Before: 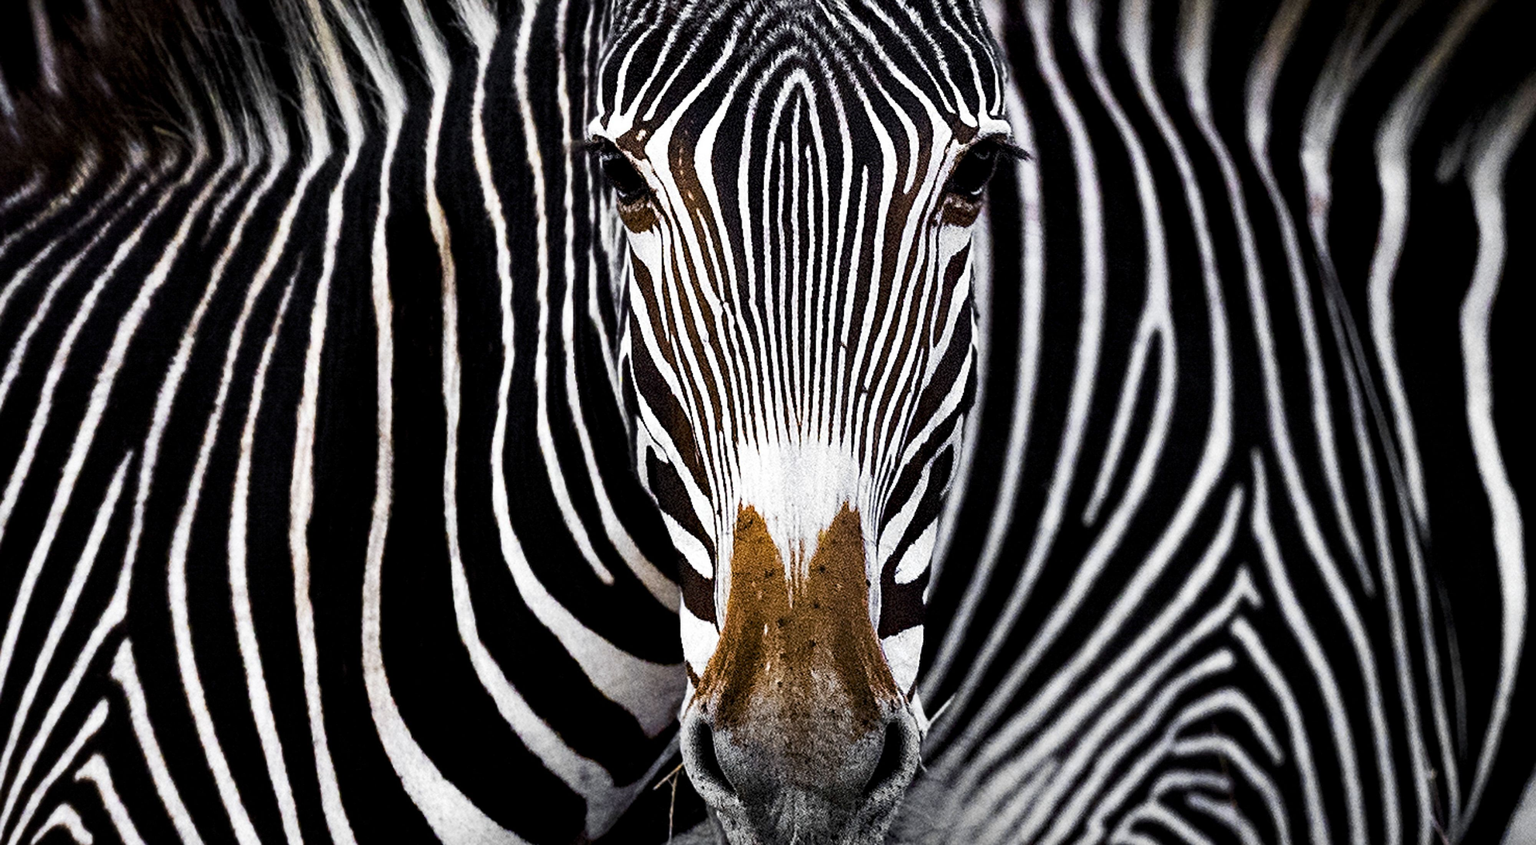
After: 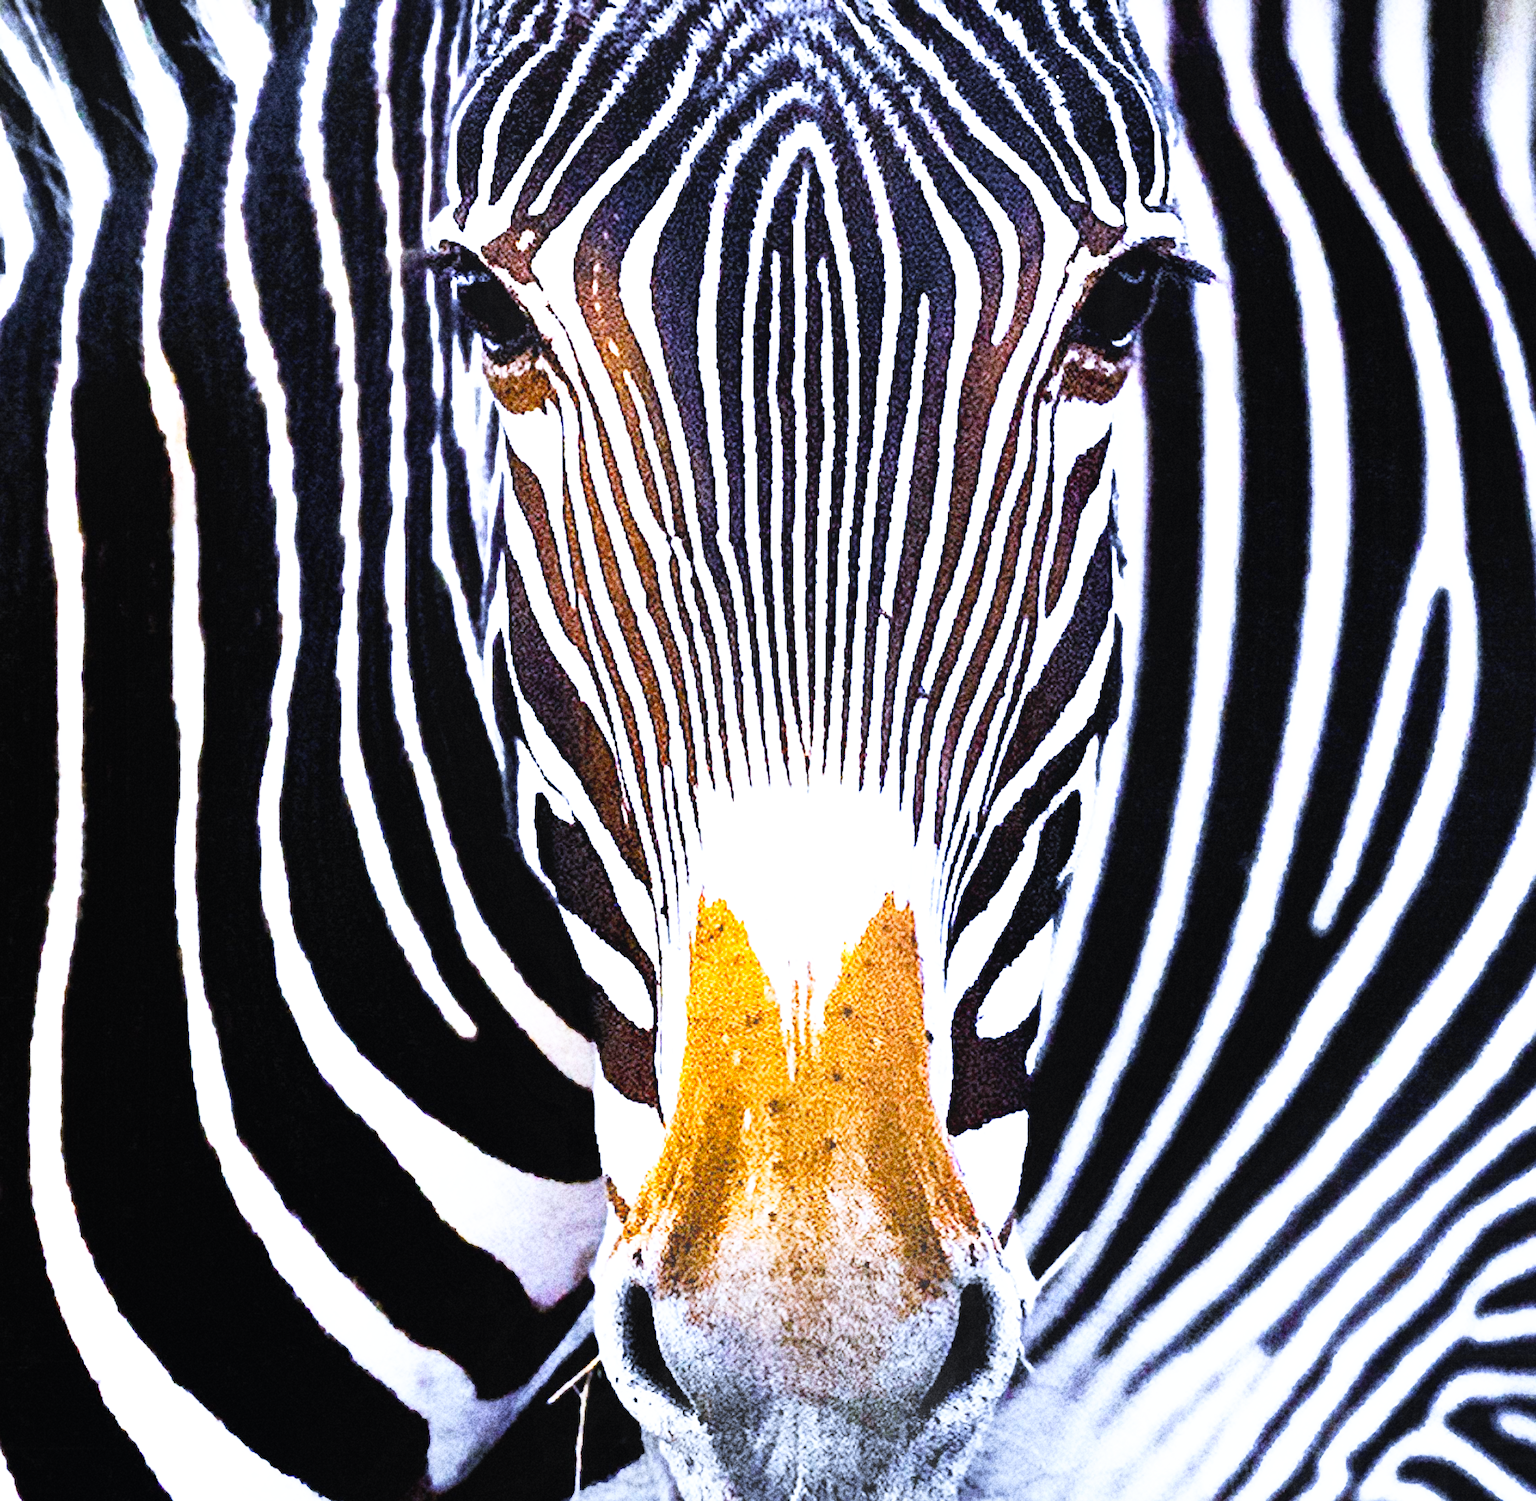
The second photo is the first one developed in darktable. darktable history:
white balance: red 0.948, green 1.02, blue 1.176
contrast equalizer: octaves 7, y [[0.6 ×6], [0.55 ×6], [0 ×6], [0 ×6], [0 ×6]], mix -1
grain: coarseness 10.62 ISO, strength 55.56%
exposure: exposure 1.137 EV, compensate highlight preservation false
crop and rotate: left 22.516%, right 21.234%
contrast brightness saturation: contrast 0.07, brightness 0.18, saturation 0.4
base curve: curves: ch0 [(0, 0) (0.007, 0.004) (0.027, 0.03) (0.046, 0.07) (0.207, 0.54) (0.442, 0.872) (0.673, 0.972) (1, 1)], preserve colors none
